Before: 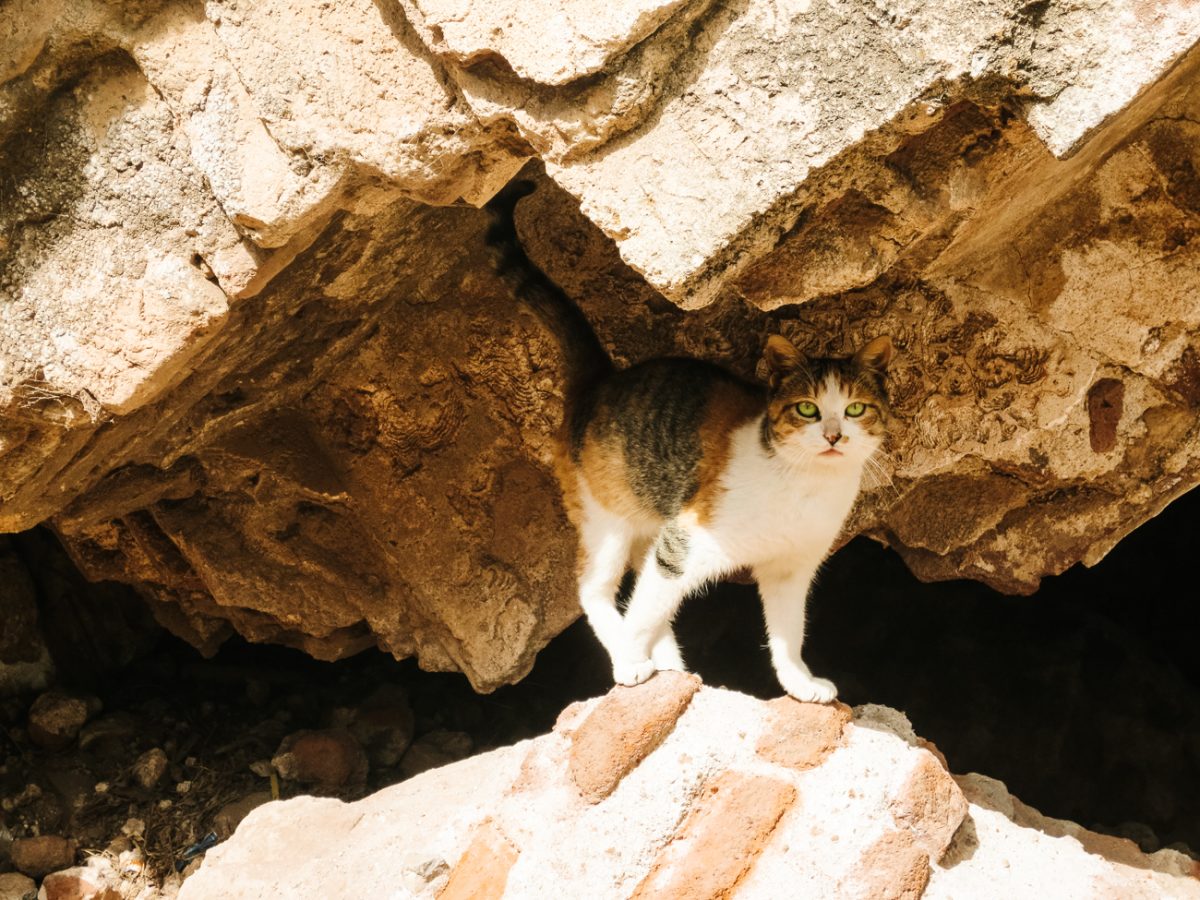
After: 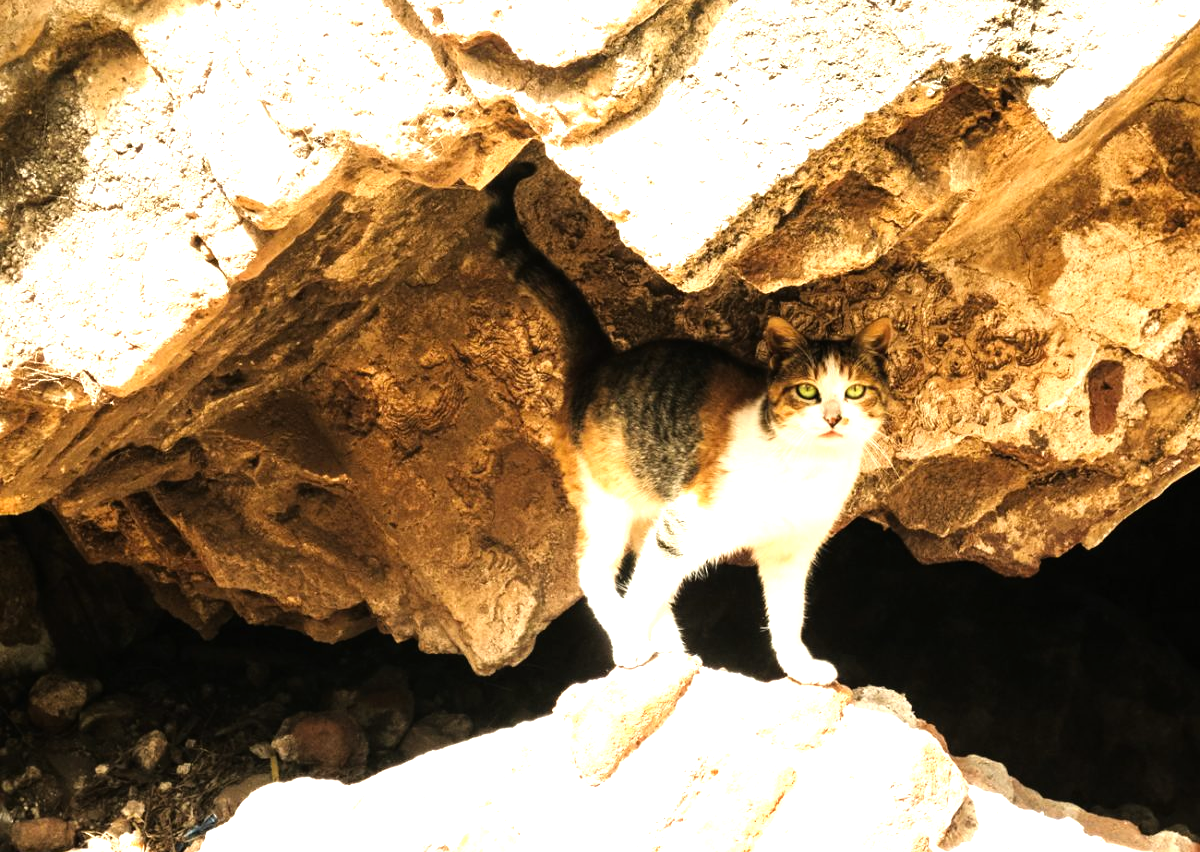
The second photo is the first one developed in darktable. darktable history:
exposure: black level correction 0, exposure 0.499 EV, compensate exposure bias true, compensate highlight preservation false
crop and rotate: top 2.099%, bottom 3.184%
tone equalizer: -8 EV -0.743 EV, -7 EV -0.708 EV, -6 EV -0.605 EV, -5 EV -0.411 EV, -3 EV 0.374 EV, -2 EV 0.6 EV, -1 EV 0.699 EV, +0 EV 0.749 EV
